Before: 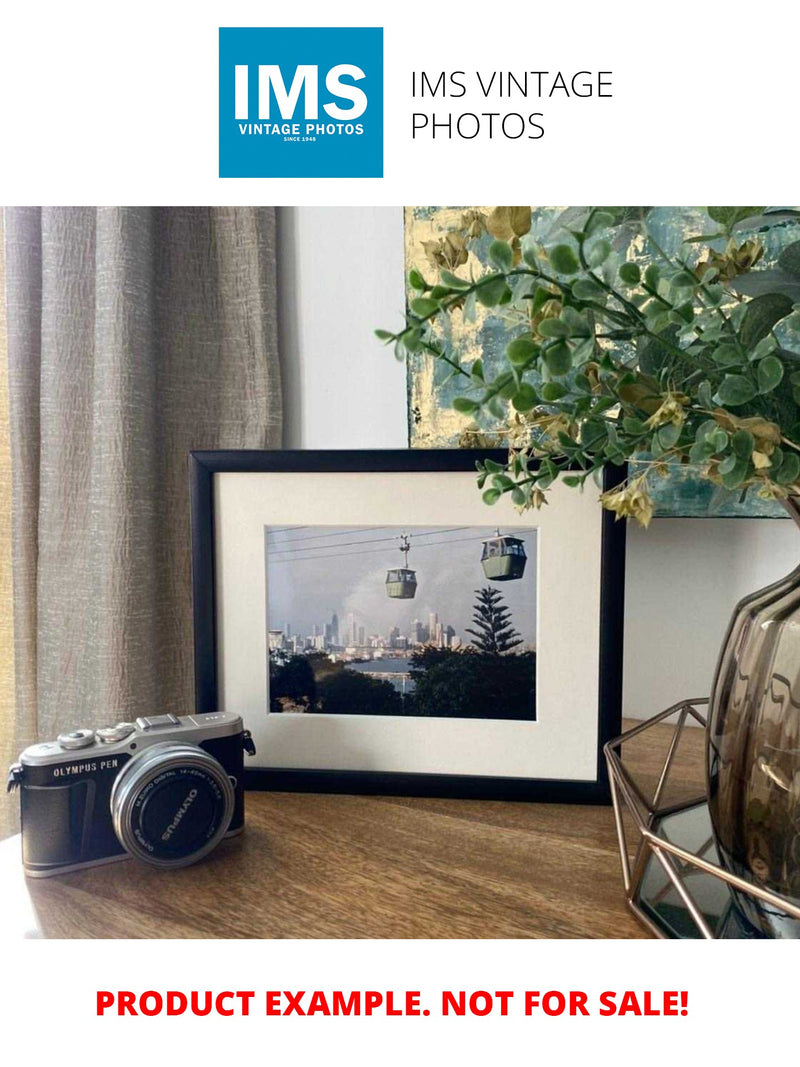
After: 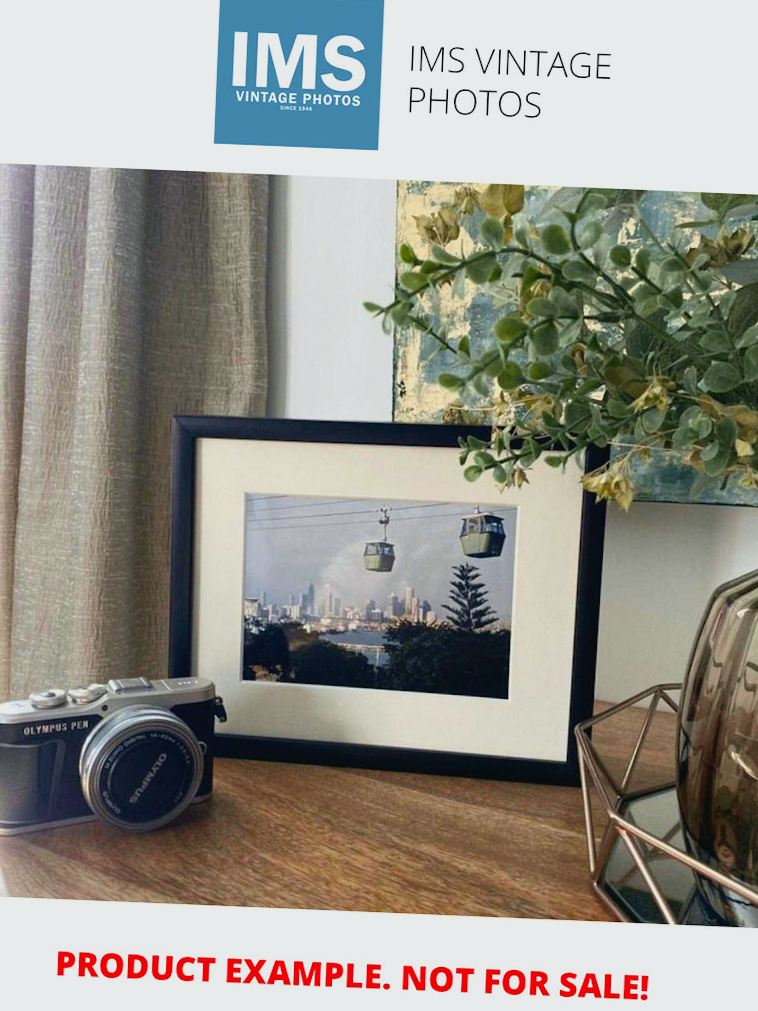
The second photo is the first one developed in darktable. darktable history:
crop and rotate: angle -2.38°
tone curve: curves: ch0 [(0, 0.024) (0.119, 0.146) (0.474, 0.464) (0.718, 0.721) (0.817, 0.839) (1, 0.998)]; ch1 [(0, 0) (0.377, 0.416) (0.439, 0.451) (0.477, 0.477) (0.501, 0.497) (0.538, 0.544) (0.58, 0.602) (0.664, 0.676) (0.783, 0.804) (1, 1)]; ch2 [(0, 0) (0.38, 0.405) (0.463, 0.456) (0.498, 0.497) (0.524, 0.535) (0.578, 0.576) (0.648, 0.665) (1, 1)], color space Lab, independent channels, preserve colors none
filmic rgb: black relative exposure -14.19 EV, white relative exposure 3.39 EV, hardness 7.89, preserve chrominance max RGB
